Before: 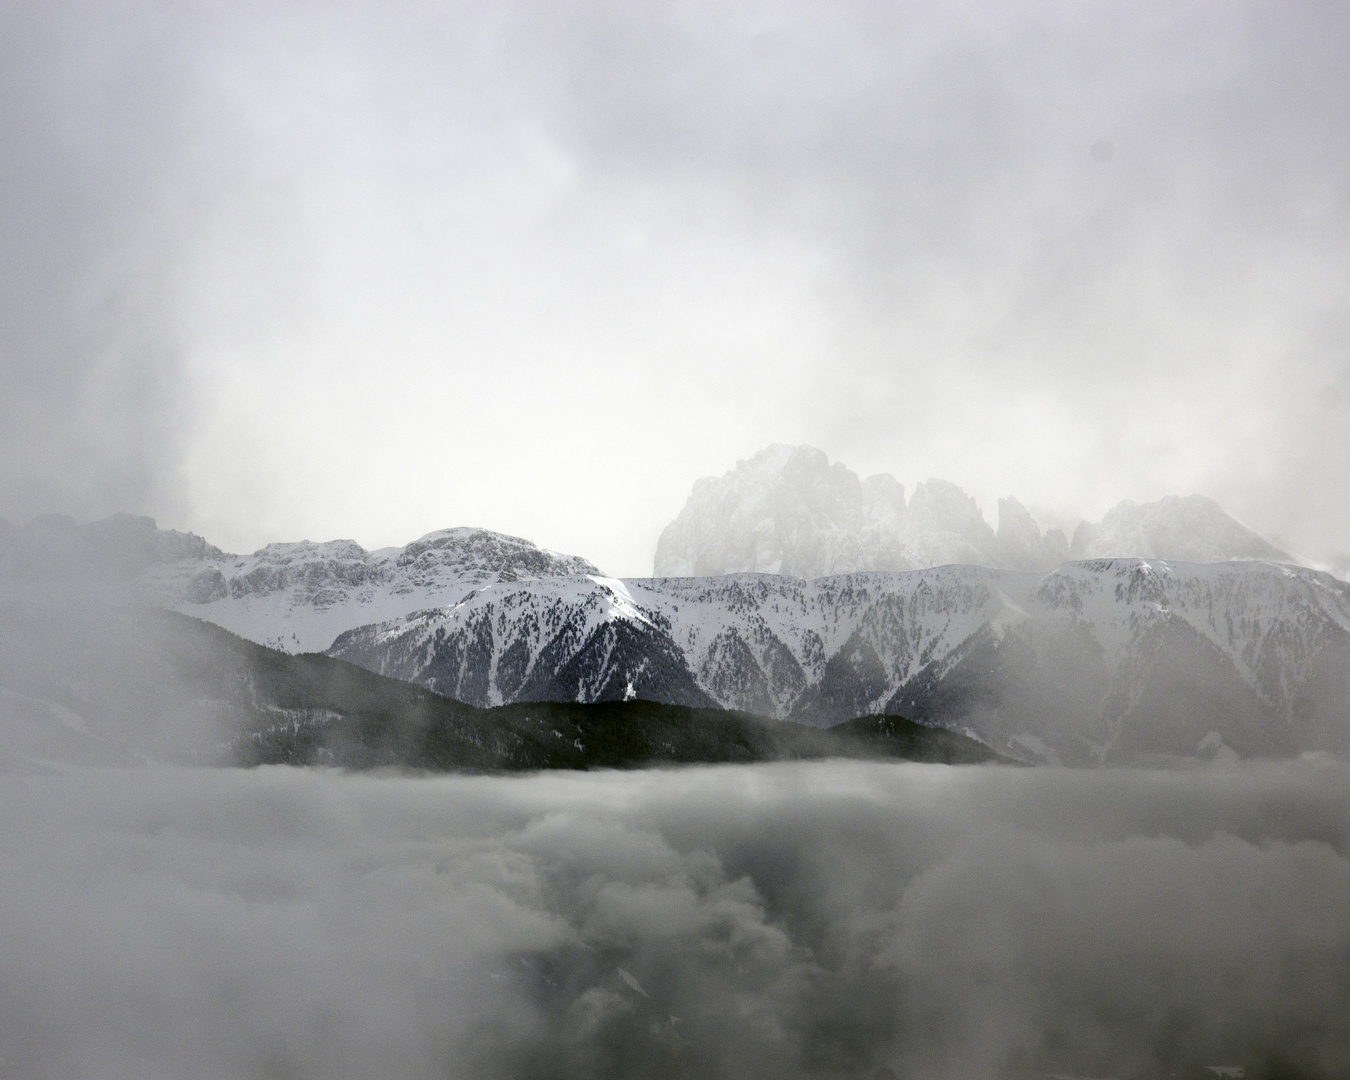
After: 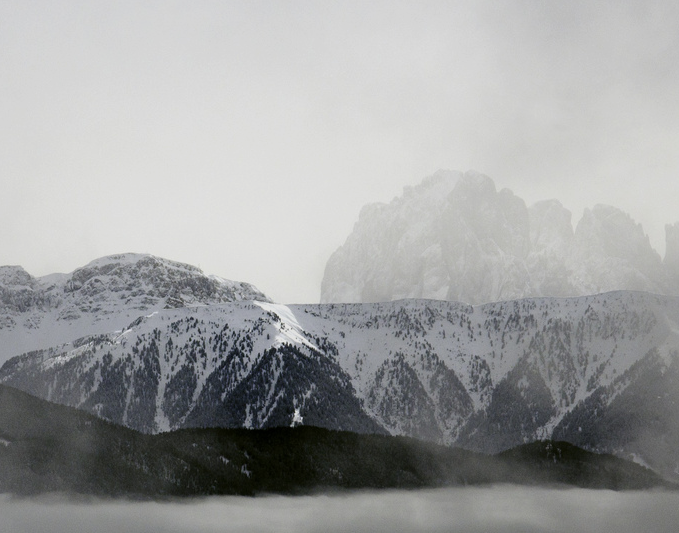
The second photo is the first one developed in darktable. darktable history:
exposure: exposure -0.396 EV, compensate highlight preservation false
crop: left 24.734%, top 25.39%, right 24.969%, bottom 25.196%
